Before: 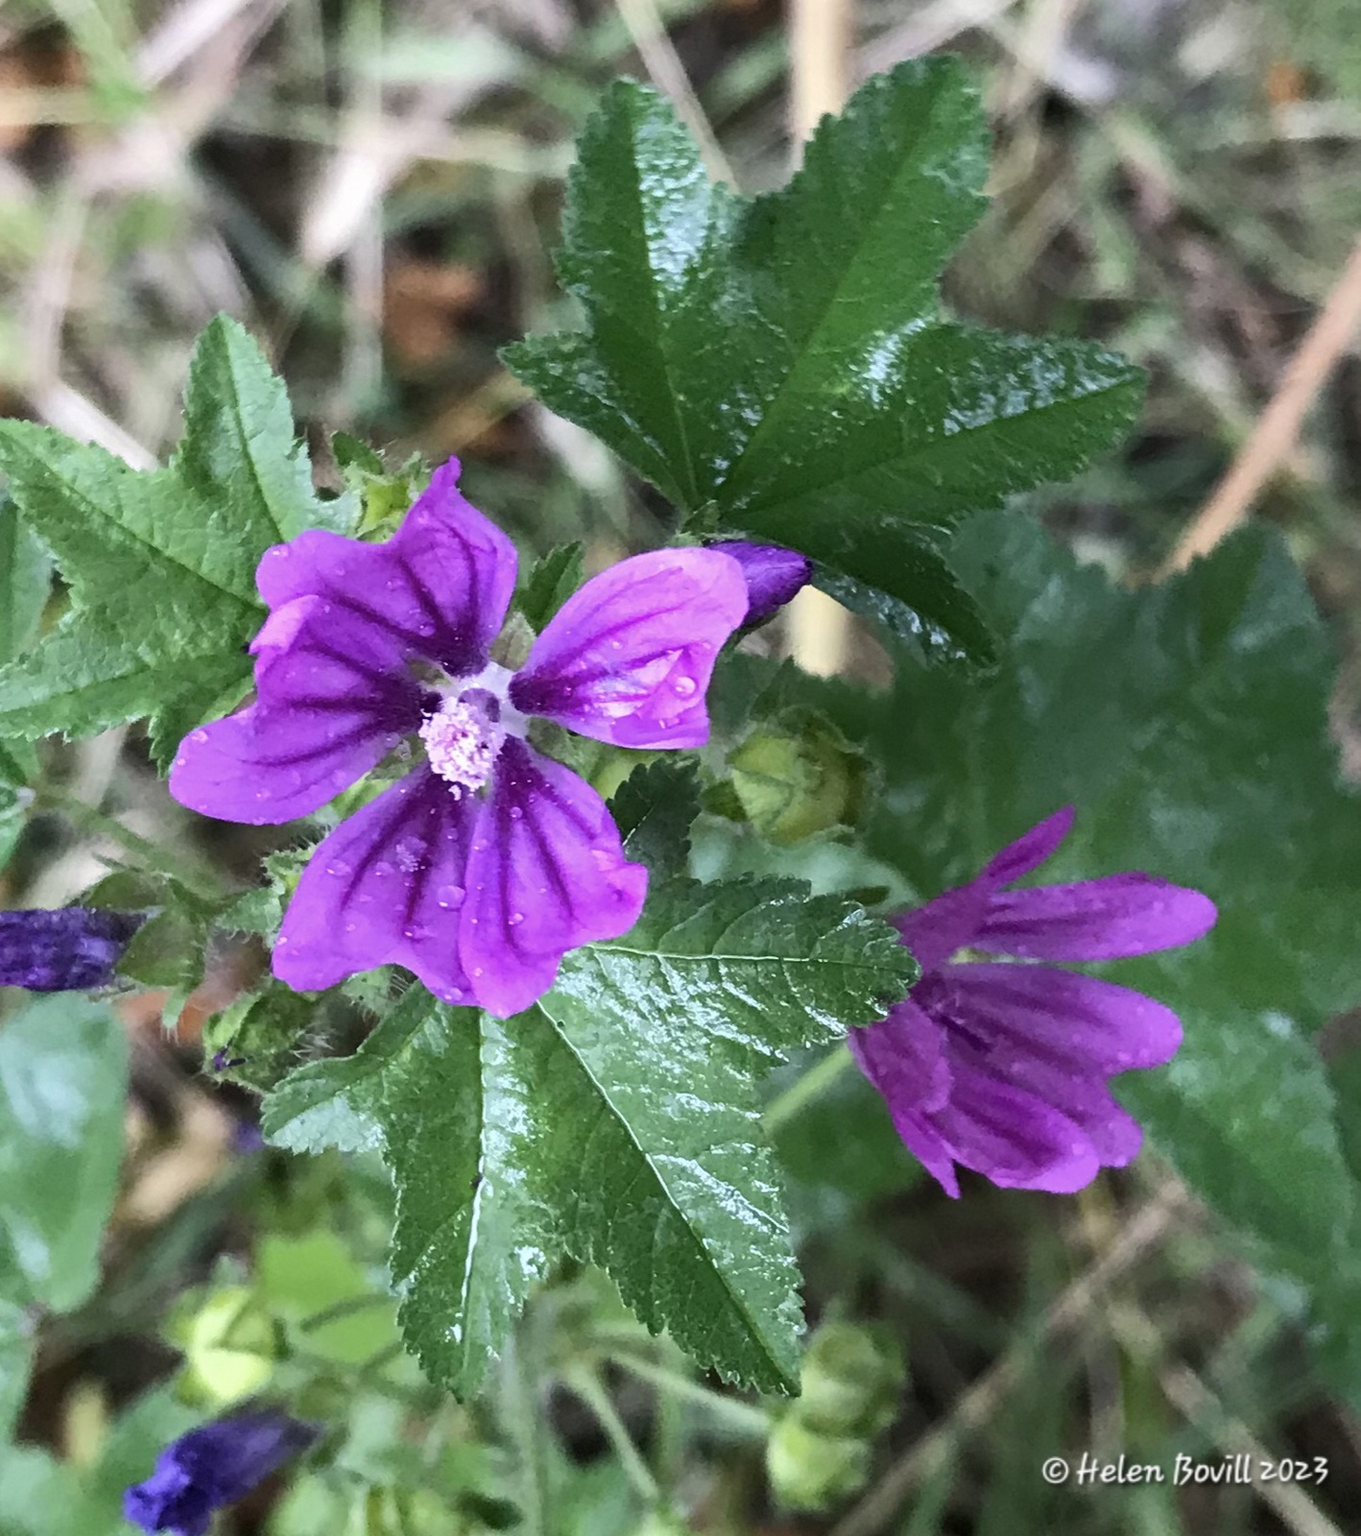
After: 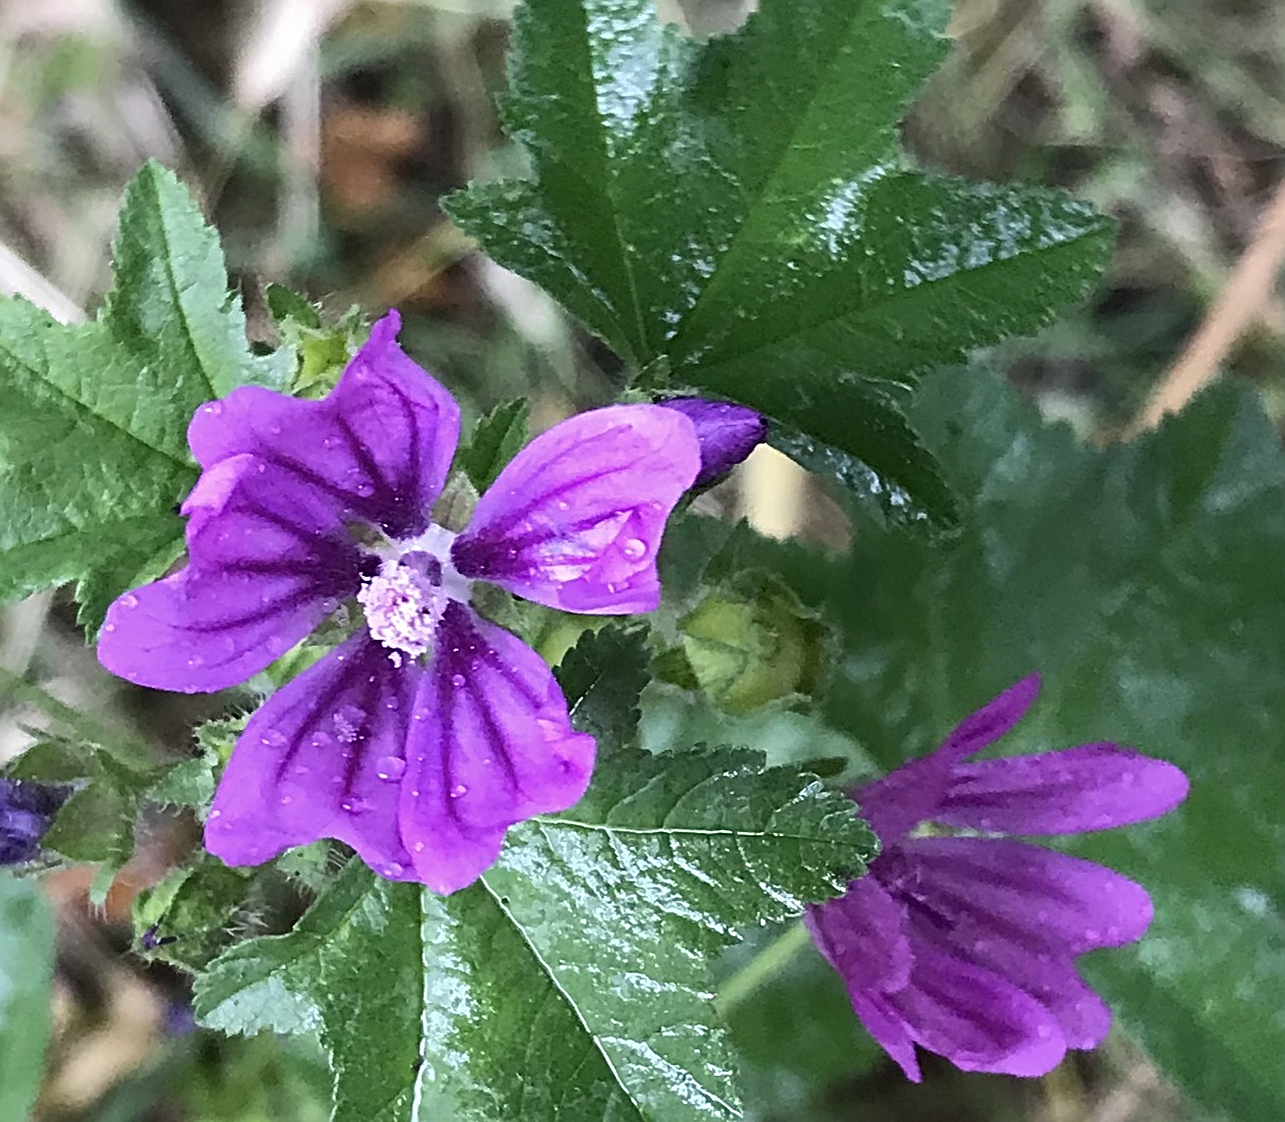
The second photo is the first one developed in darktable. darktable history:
crop: left 5.631%, top 10.426%, right 3.715%, bottom 19.394%
sharpen: radius 2.531, amount 0.617
